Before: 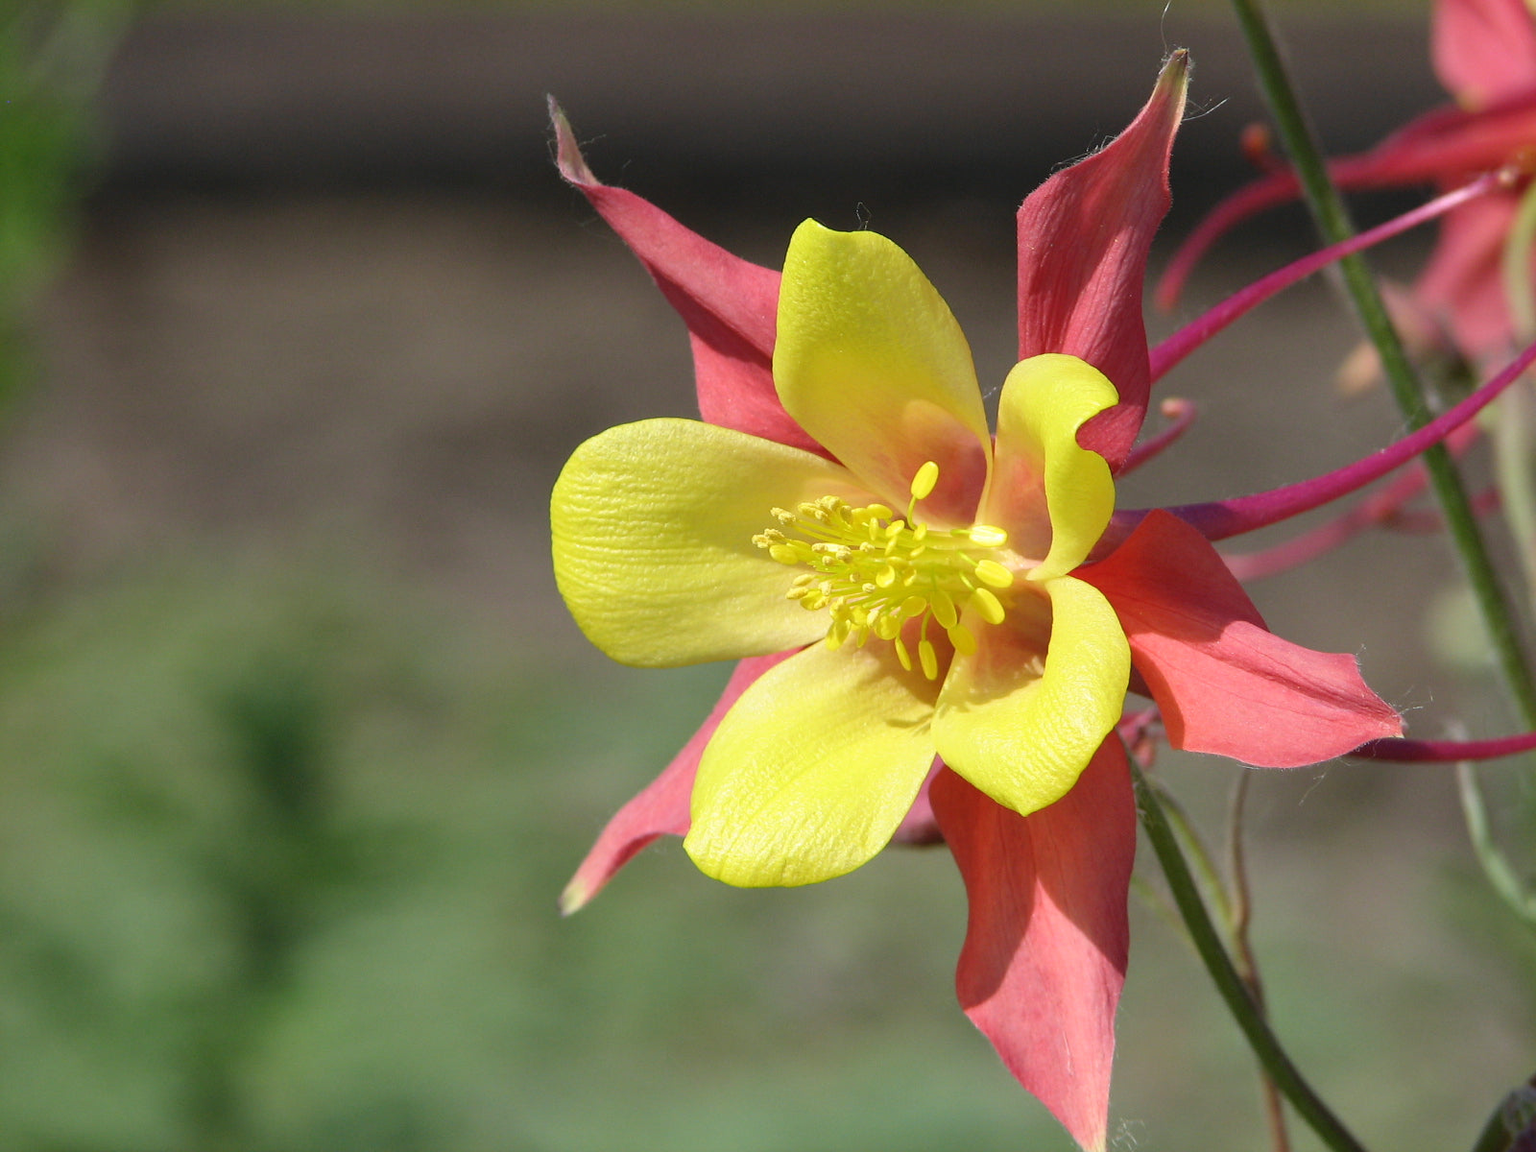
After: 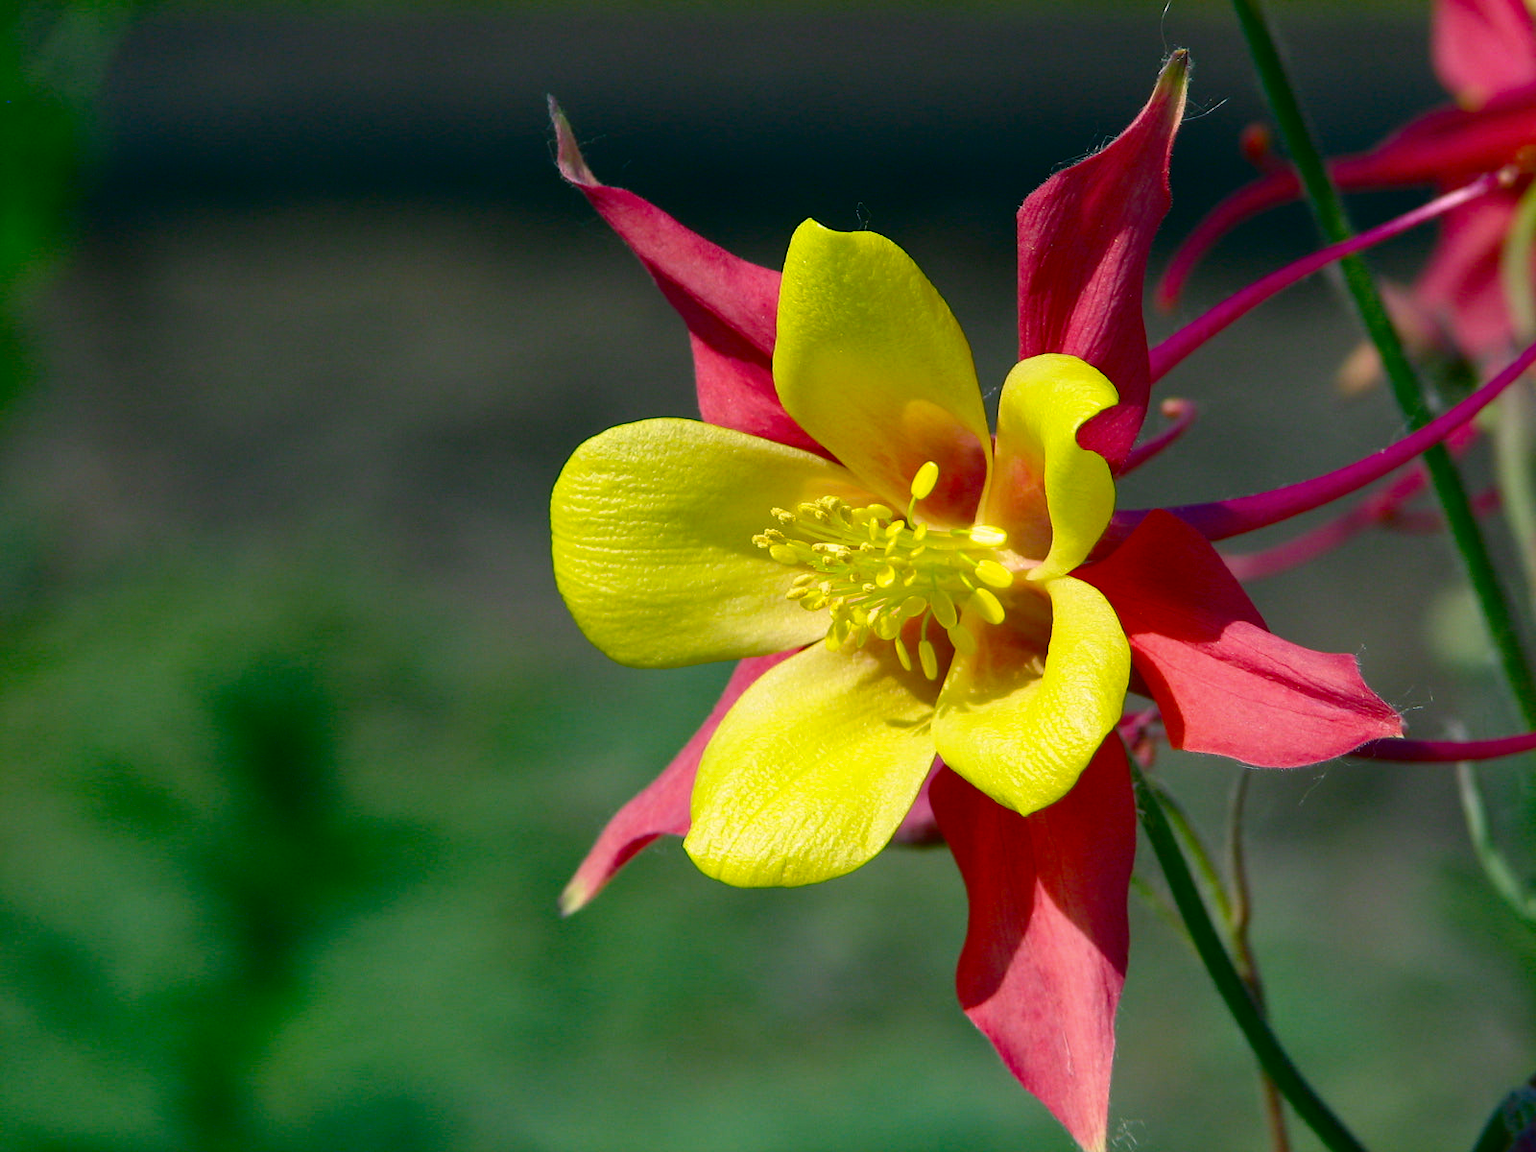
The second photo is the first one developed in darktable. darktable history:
contrast brightness saturation: contrast 0.068, brightness -0.135, saturation 0.117
color balance rgb: power › luminance -7.784%, power › chroma 2.27%, power › hue 218.44°, highlights gain › chroma 2.007%, highlights gain › hue 65.77°, linear chroma grading › global chroma 15.488%, perceptual saturation grading › global saturation 20%, perceptual saturation grading › highlights -24.989%, perceptual saturation grading › shadows 24.804%, global vibrance 14.625%
